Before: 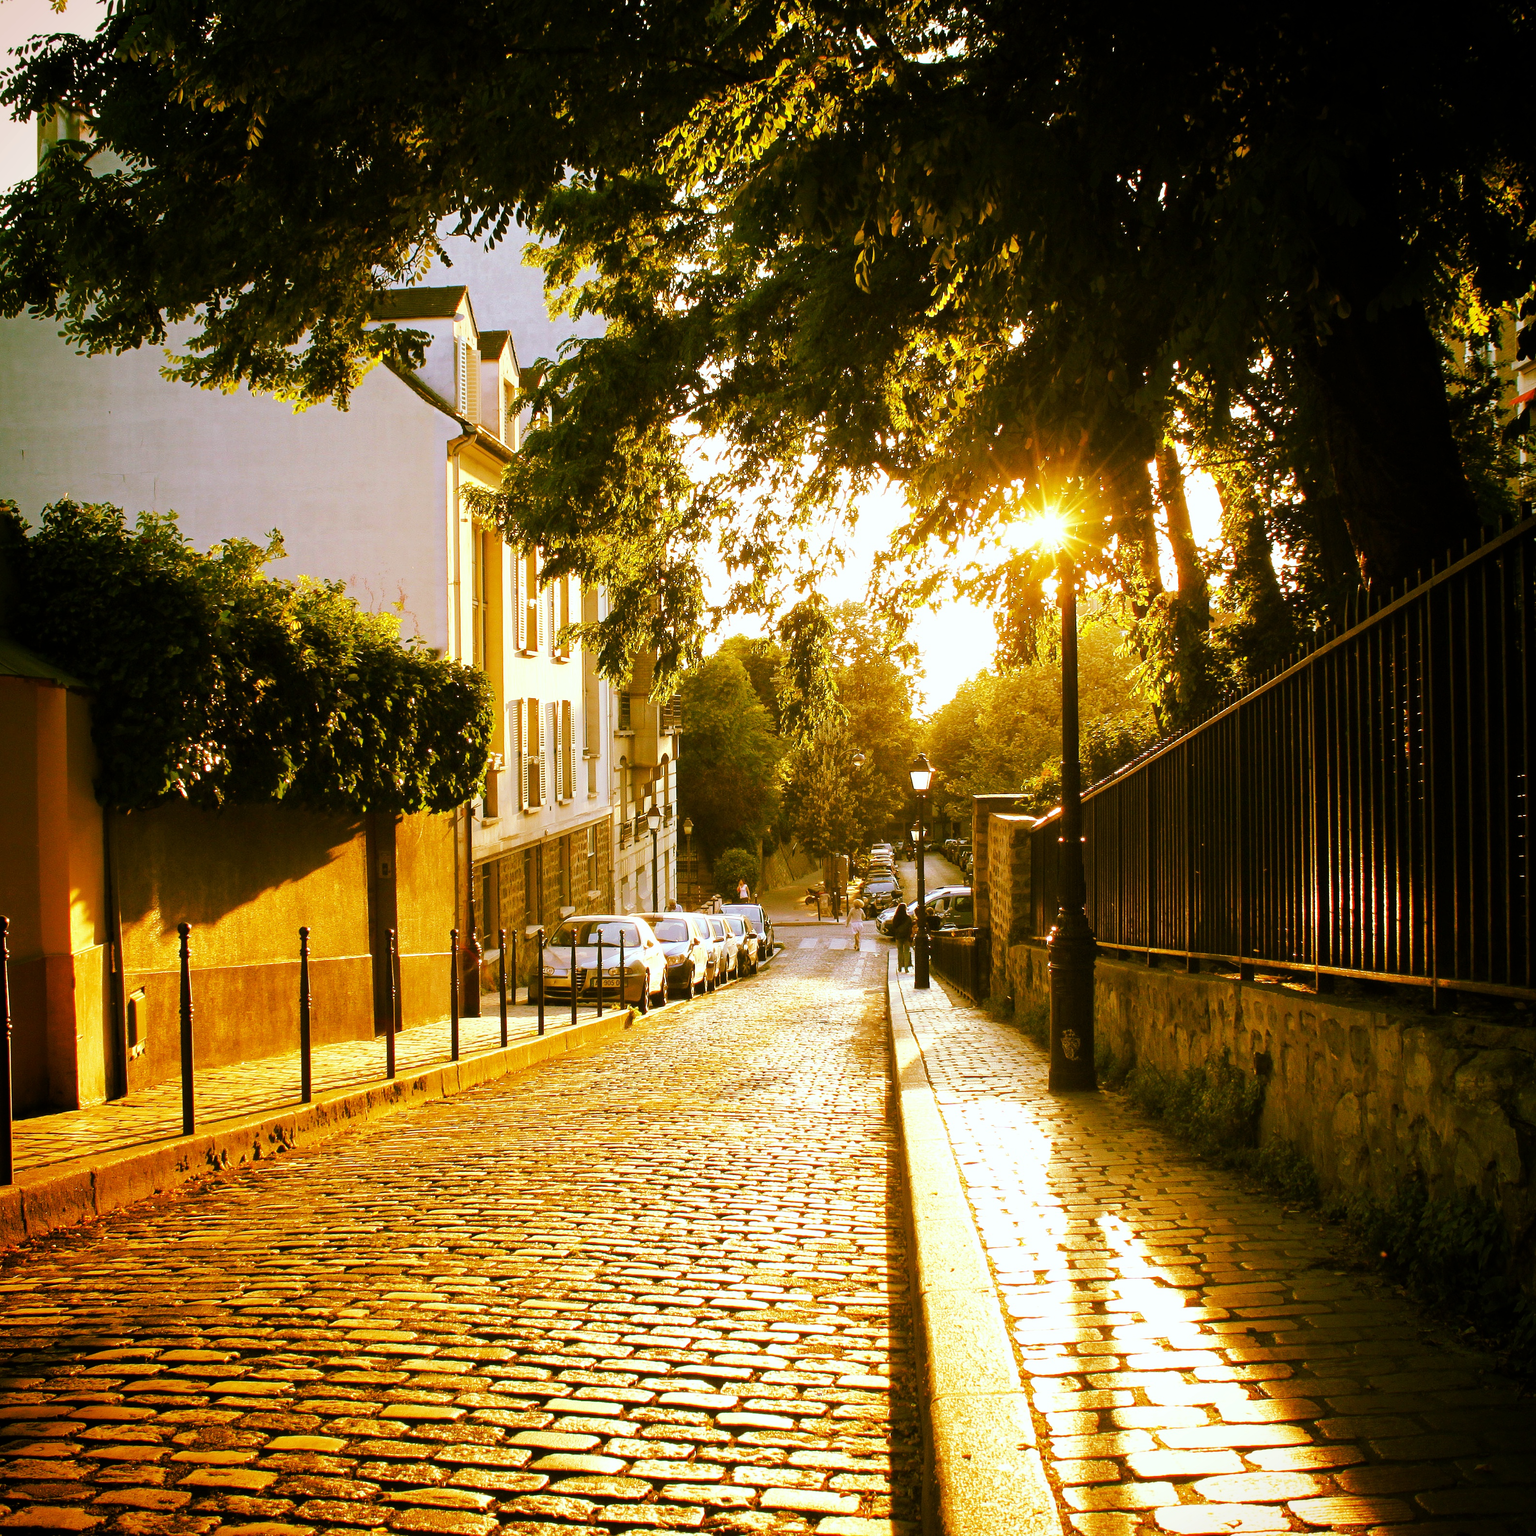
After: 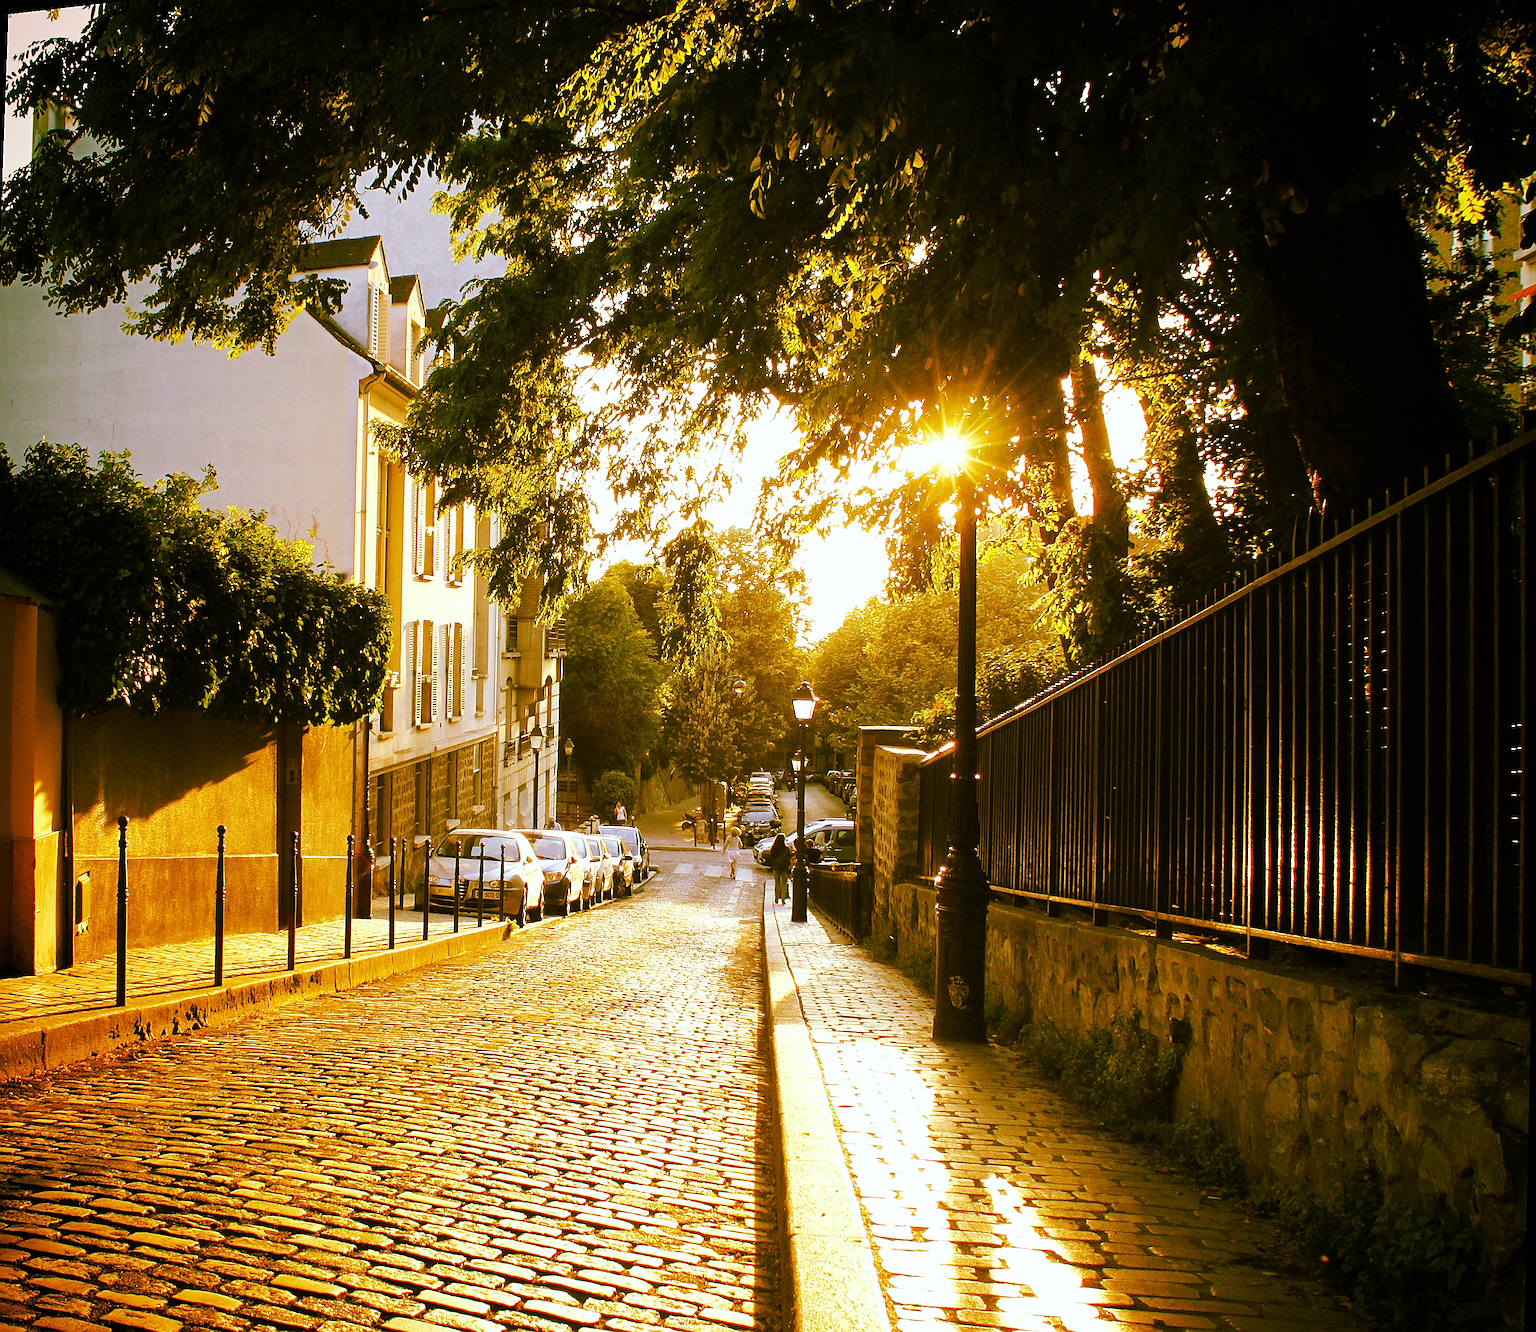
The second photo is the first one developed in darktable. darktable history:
sharpen: on, module defaults
rotate and perspective: rotation 1.69°, lens shift (vertical) -0.023, lens shift (horizontal) -0.291, crop left 0.025, crop right 0.988, crop top 0.092, crop bottom 0.842
